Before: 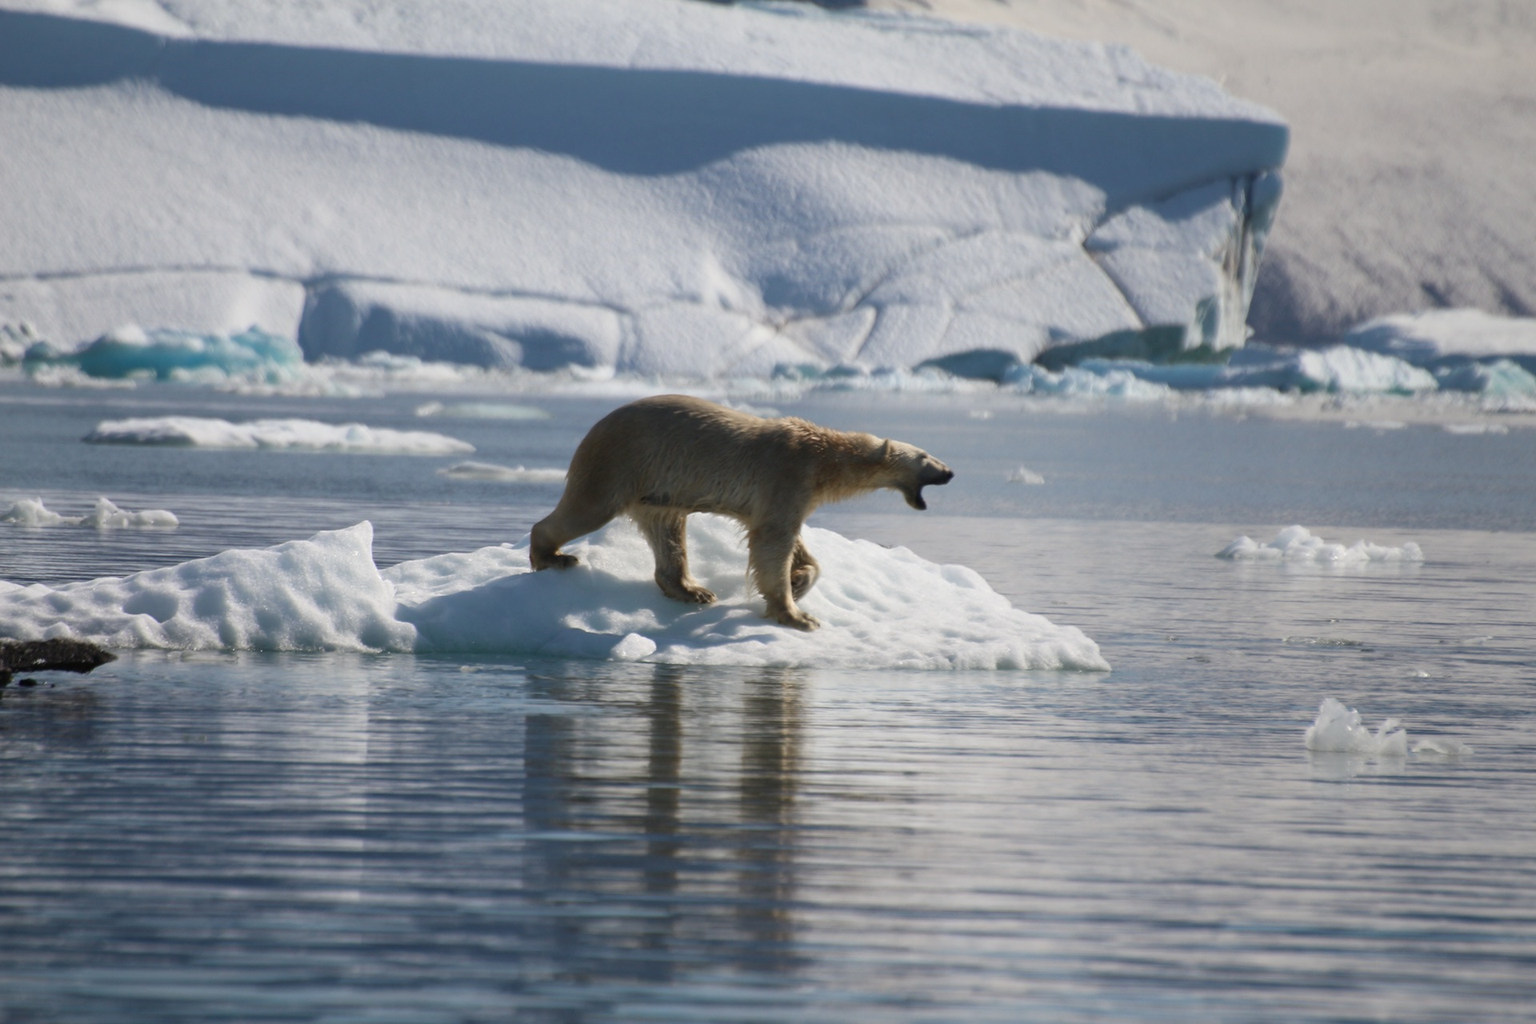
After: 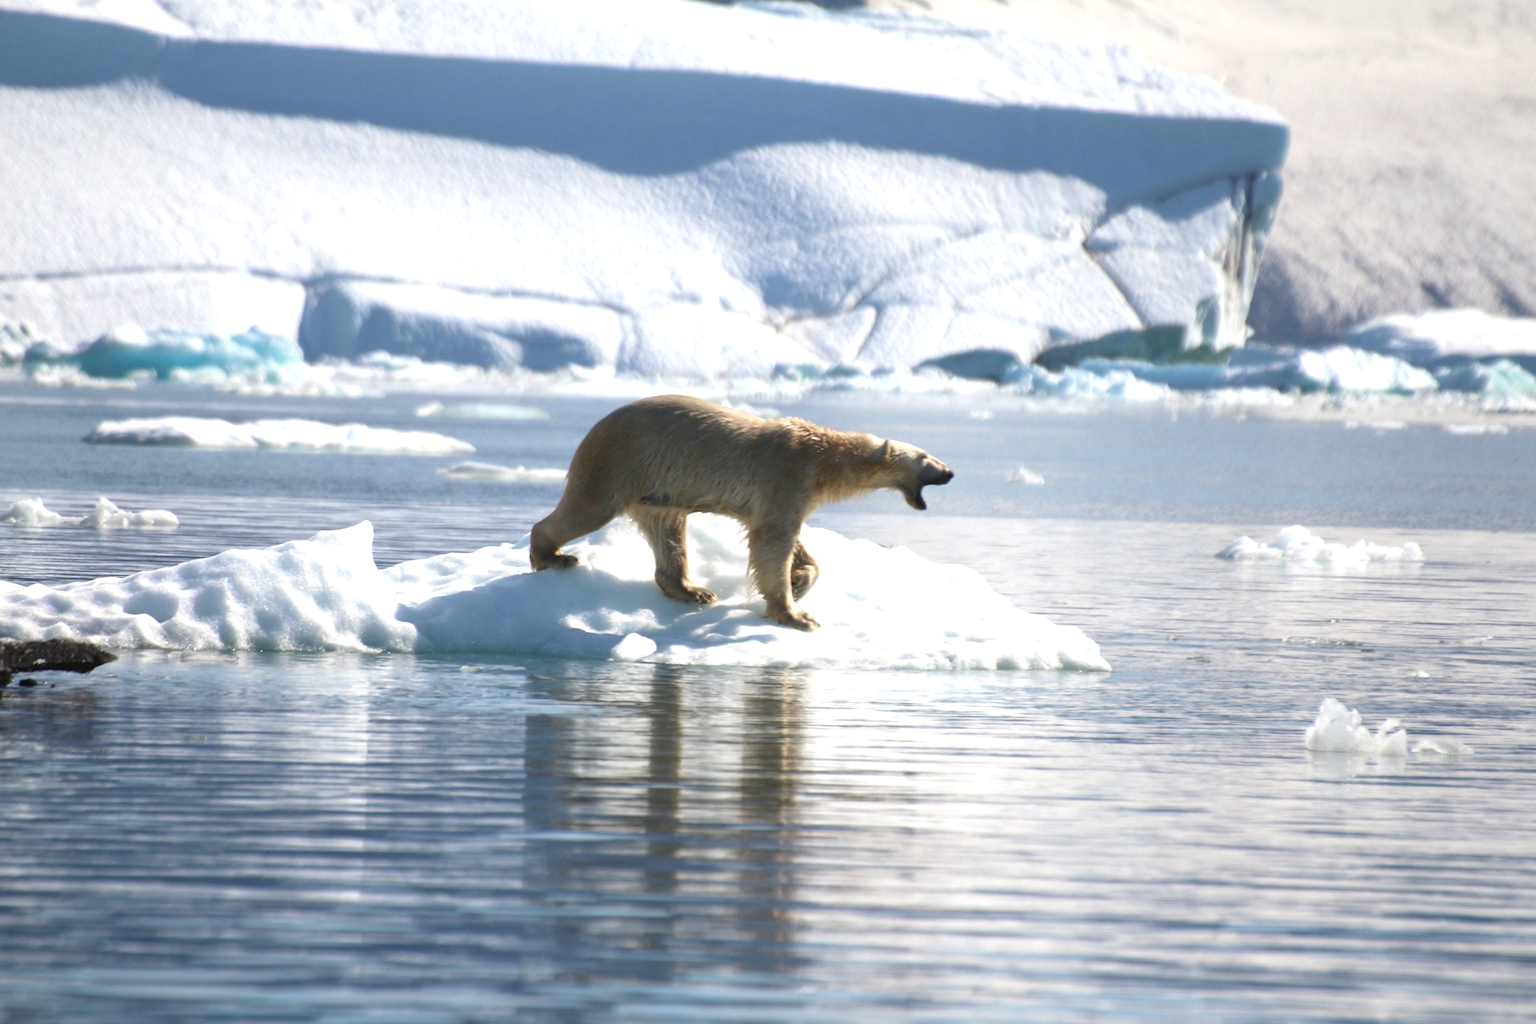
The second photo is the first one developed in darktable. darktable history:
exposure: exposure 0.943 EV, compensate highlight preservation false
